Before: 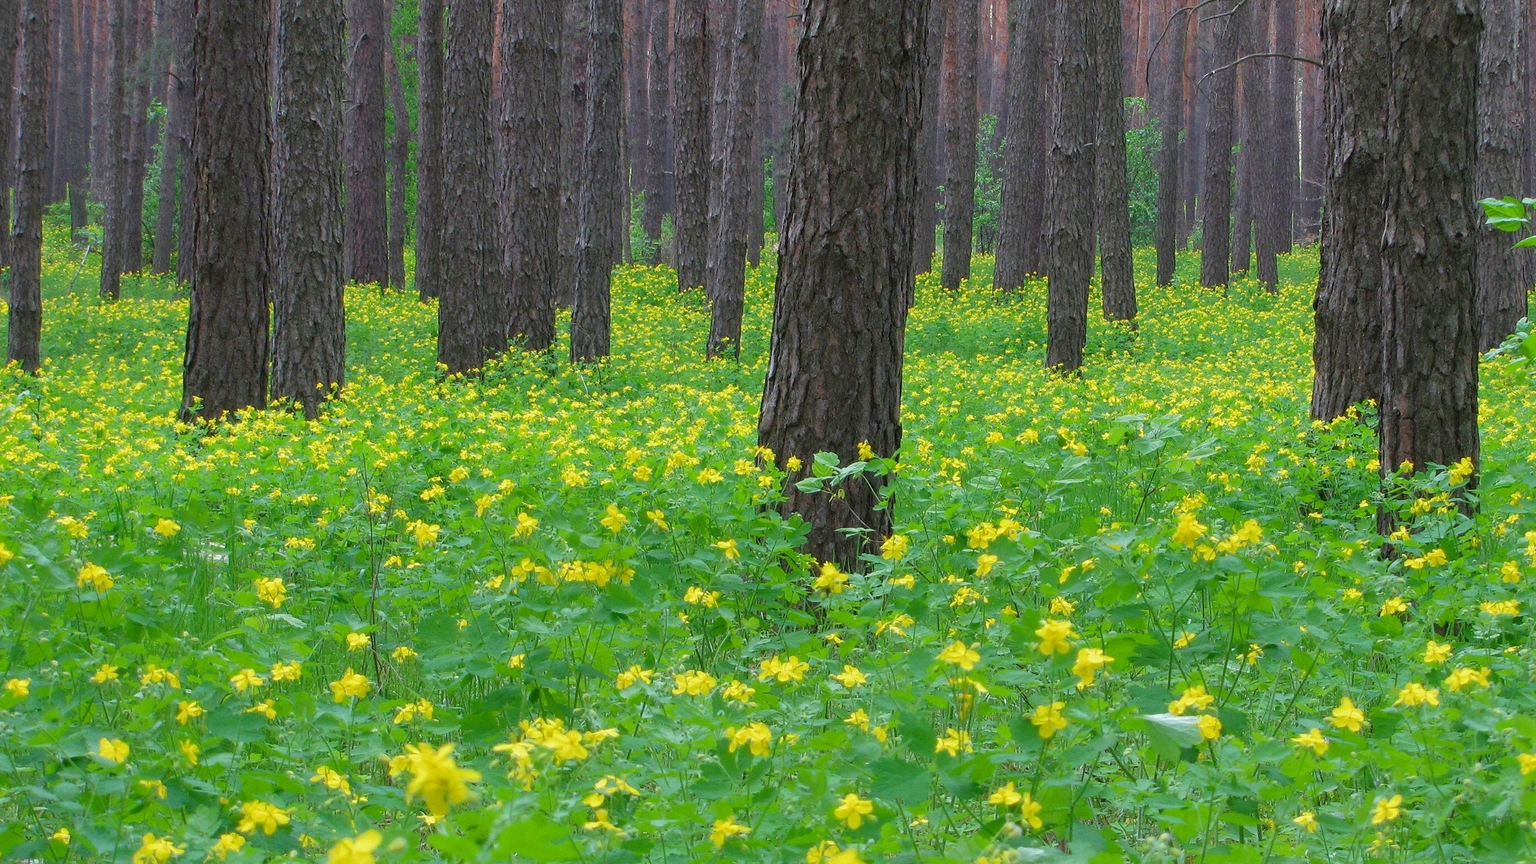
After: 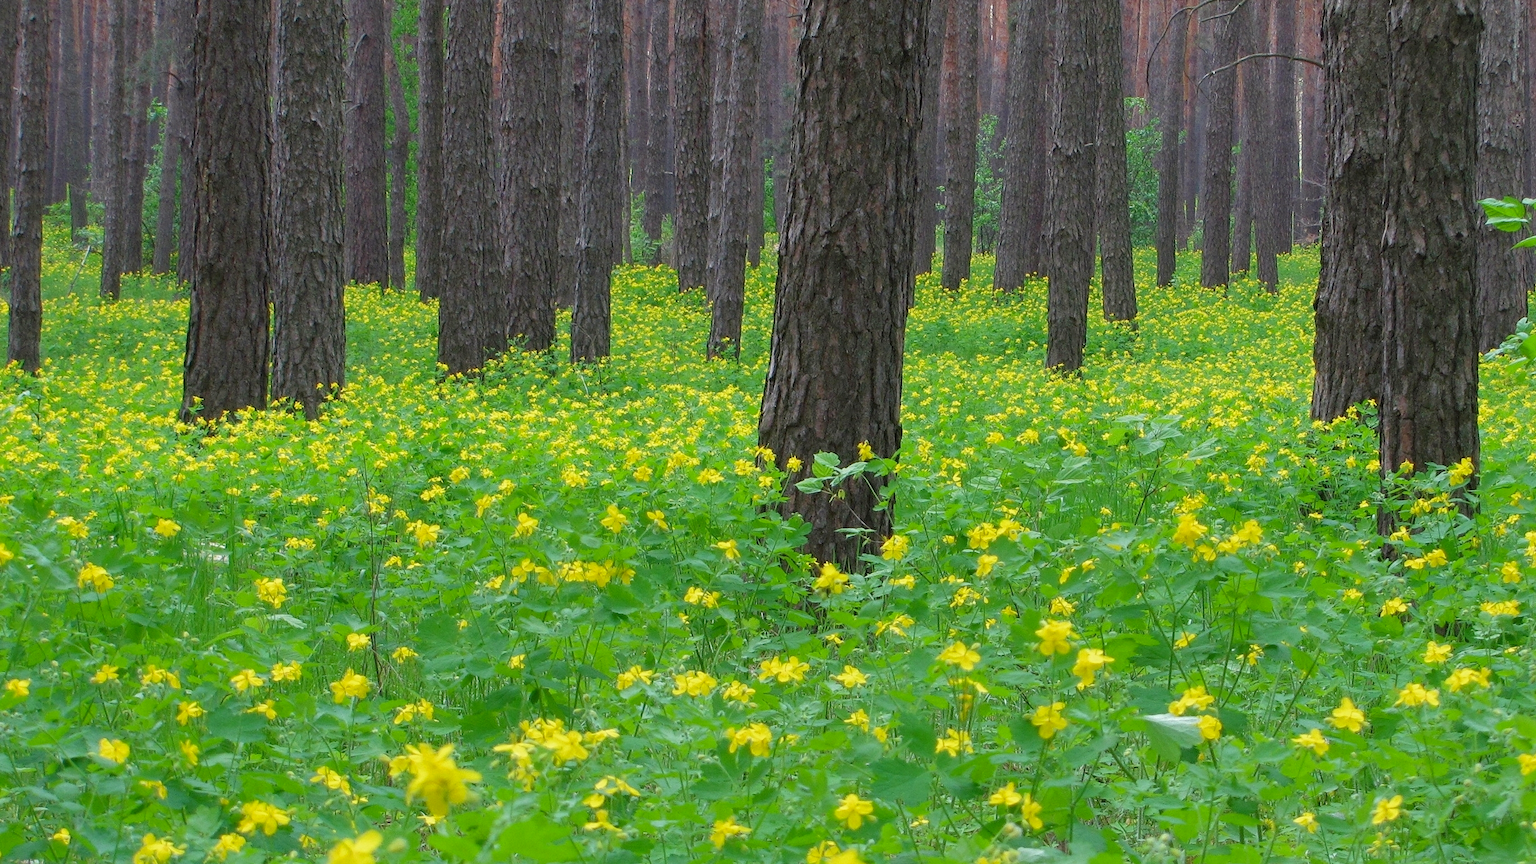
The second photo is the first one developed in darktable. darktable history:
color correction: highlights b* 3.01
